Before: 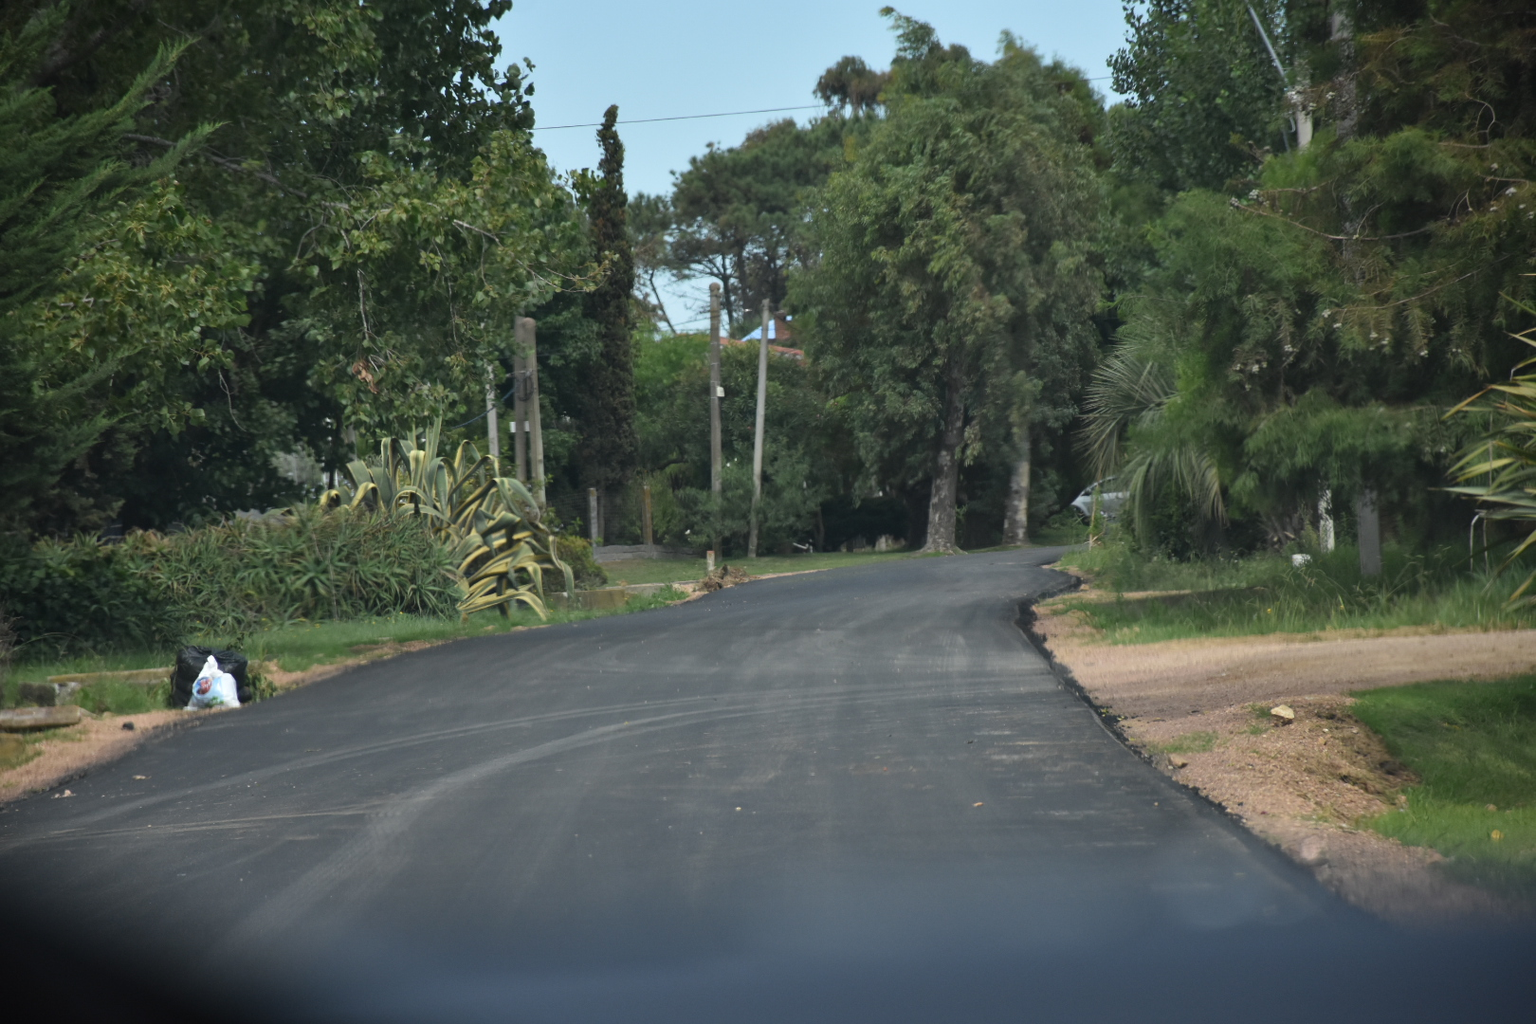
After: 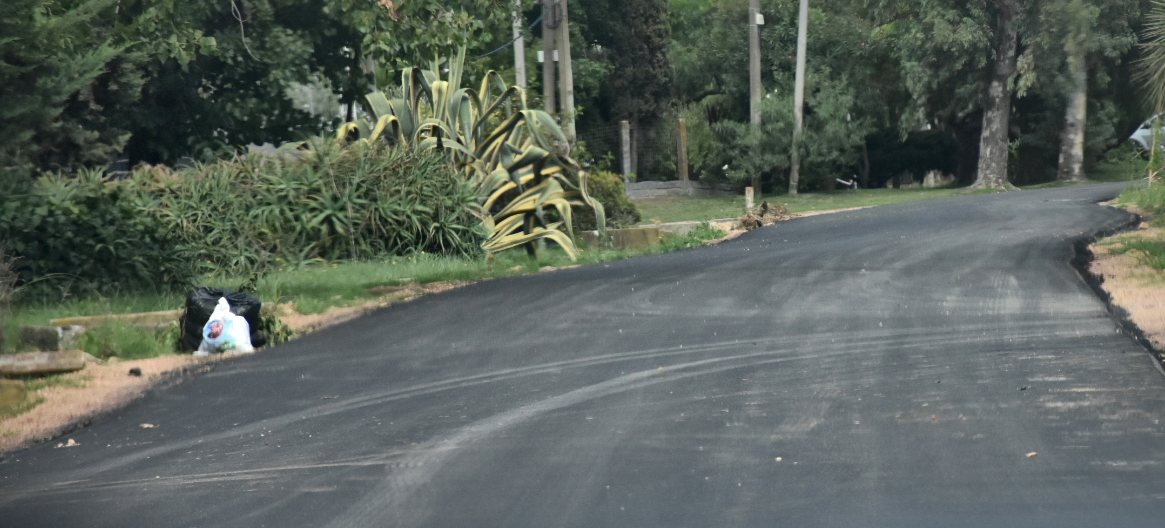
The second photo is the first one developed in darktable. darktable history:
local contrast: mode bilateral grid, contrast 21, coarseness 50, detail 172%, midtone range 0.2
crop: top 36.49%, right 28.056%, bottom 14.584%
shadows and highlights: on, module defaults
exposure: exposure 0.202 EV, compensate exposure bias true, compensate highlight preservation false
